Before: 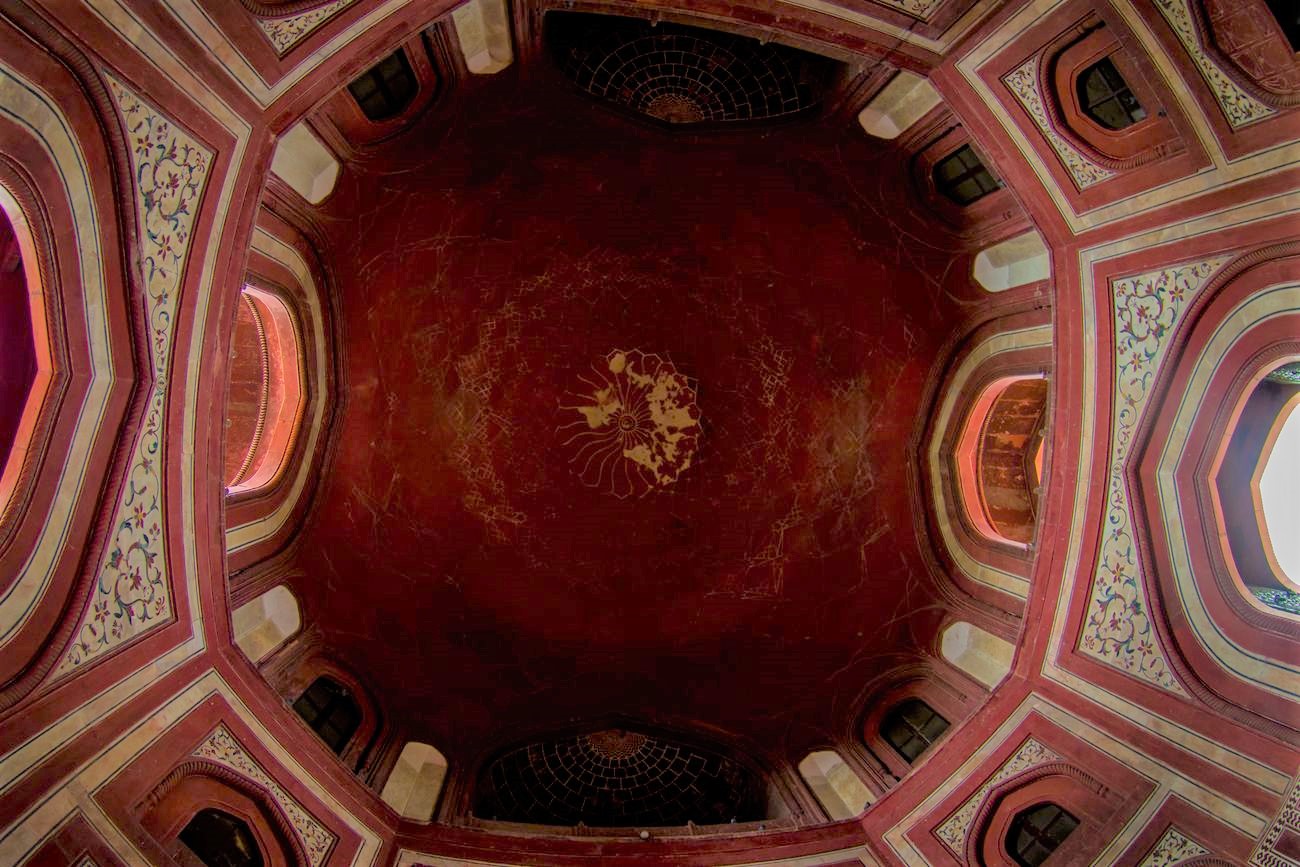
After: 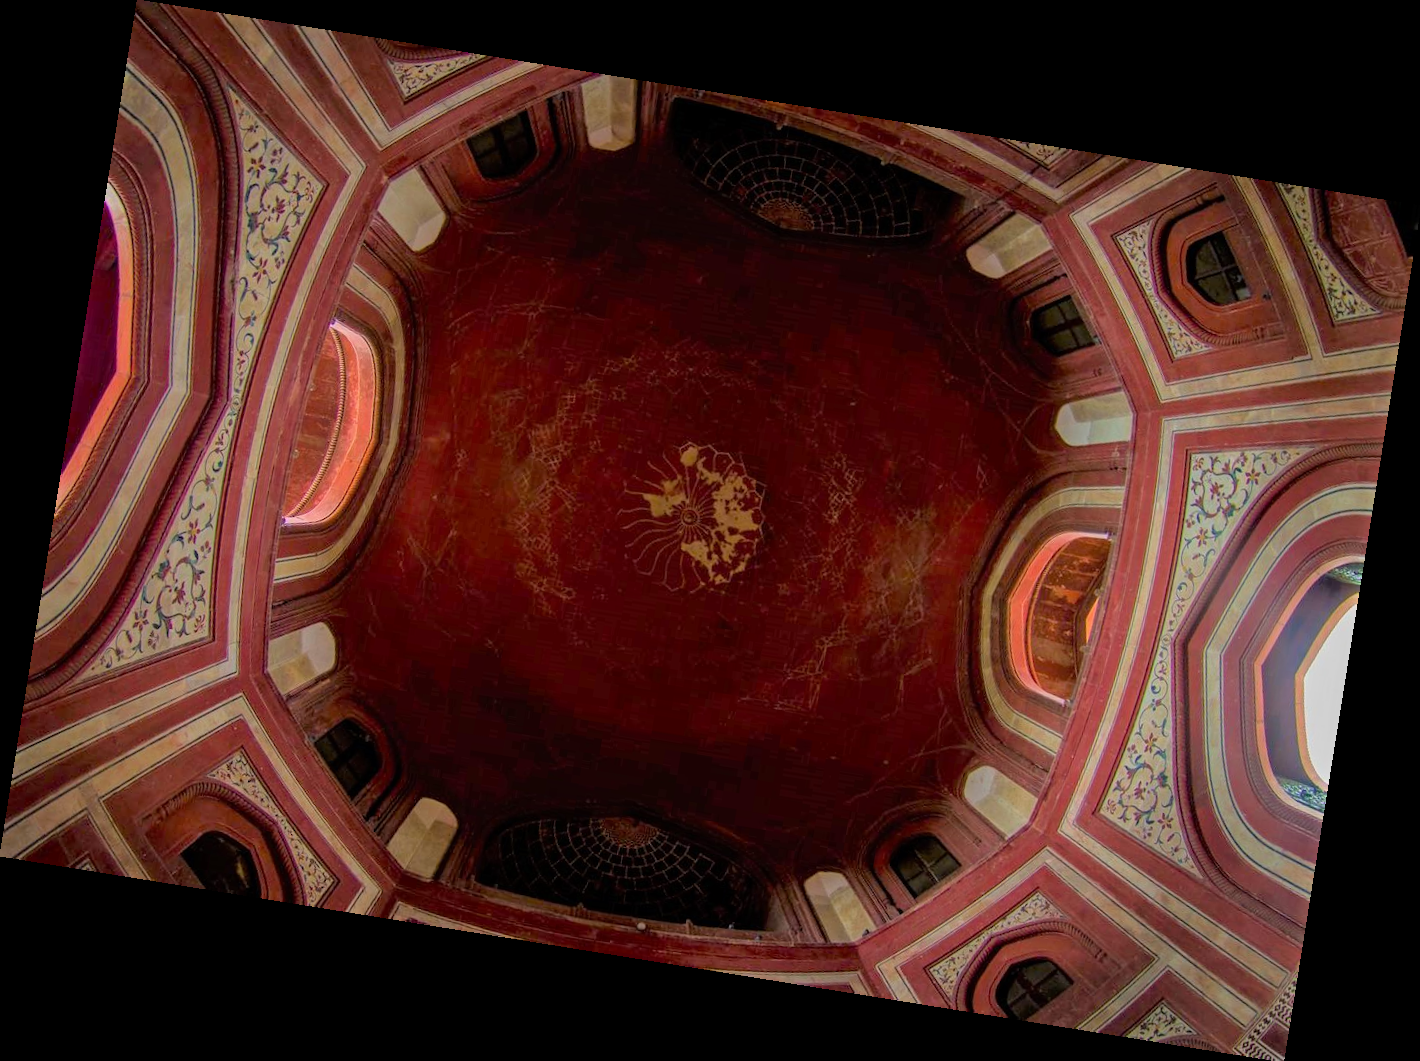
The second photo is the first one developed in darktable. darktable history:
vibrance: vibrance 15%
rotate and perspective: rotation 9.12°, automatic cropping off
